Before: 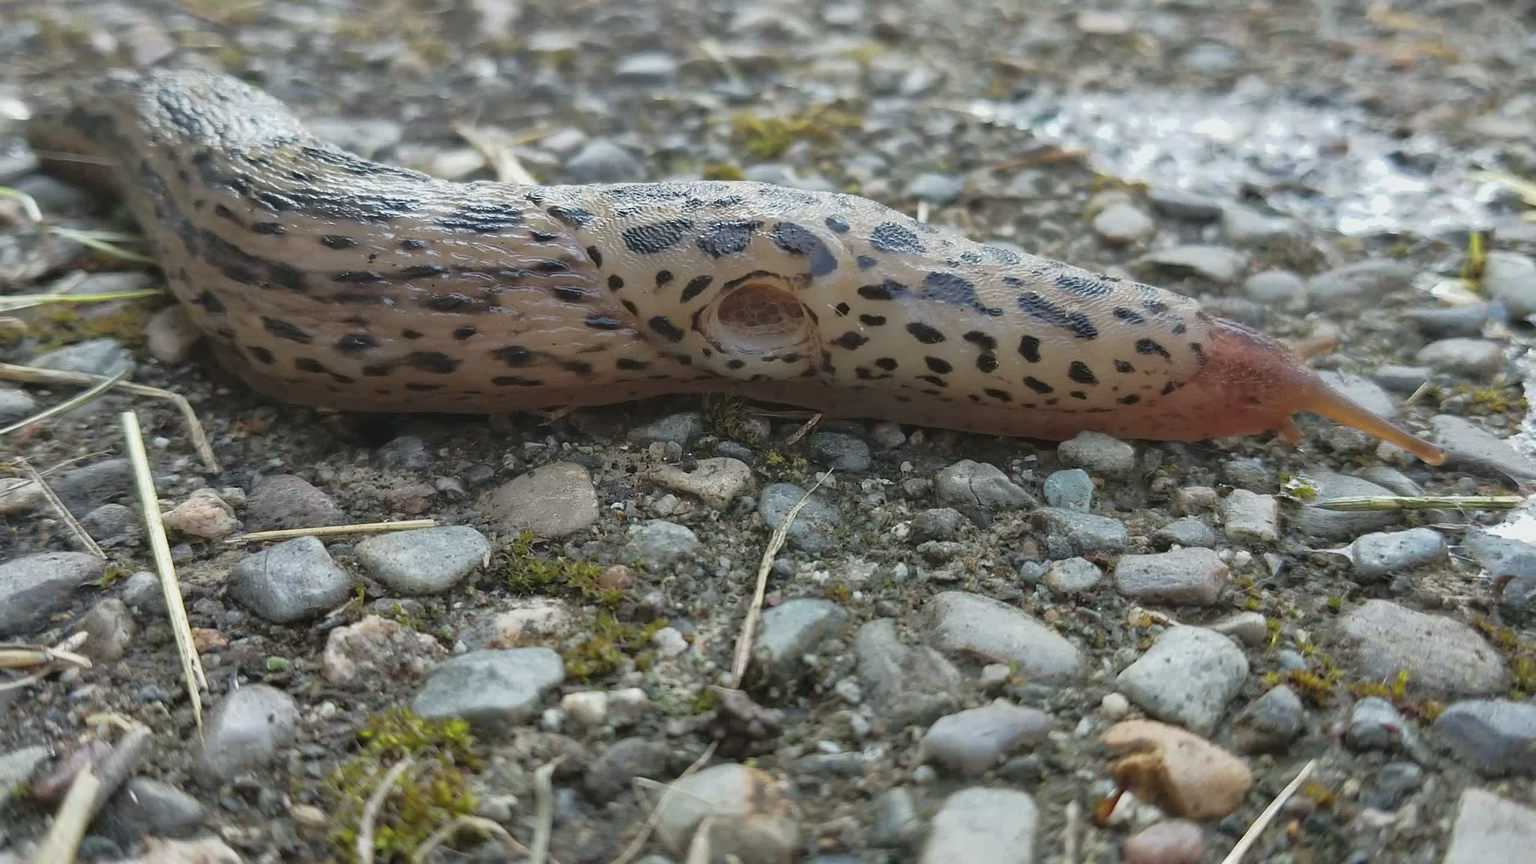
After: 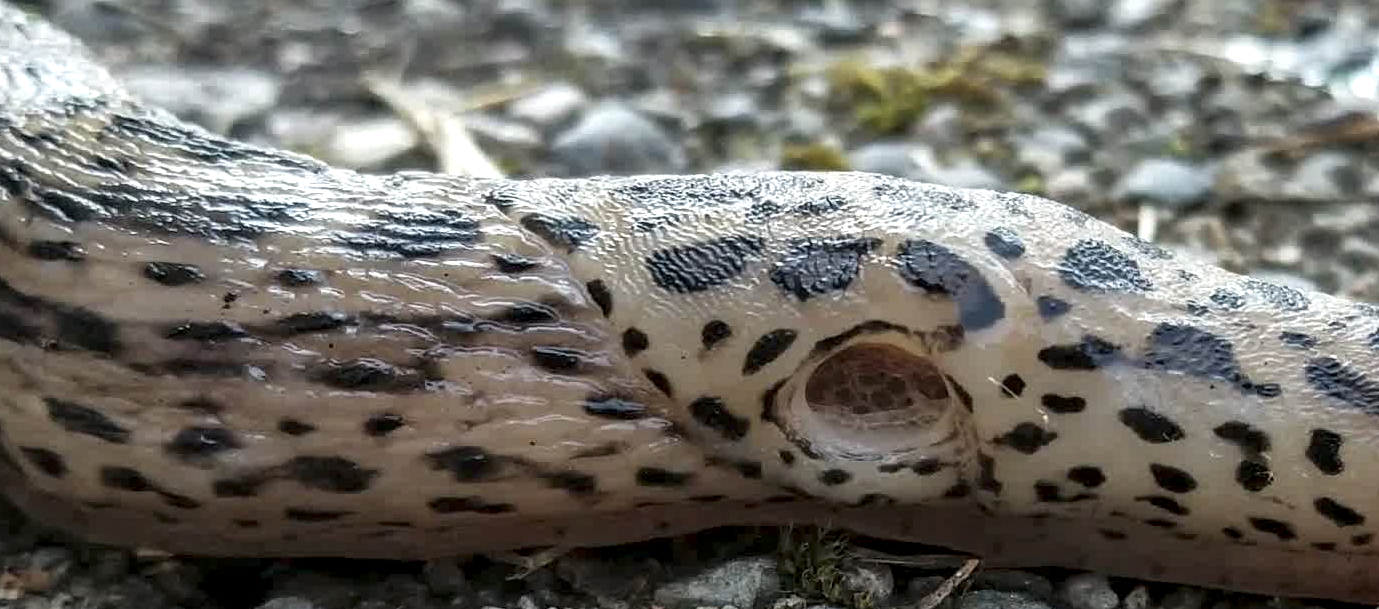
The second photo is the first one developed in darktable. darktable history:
crop: left 15.306%, top 9.065%, right 30.789%, bottom 48.638%
local contrast: highlights 0%, shadows 0%, detail 182%
